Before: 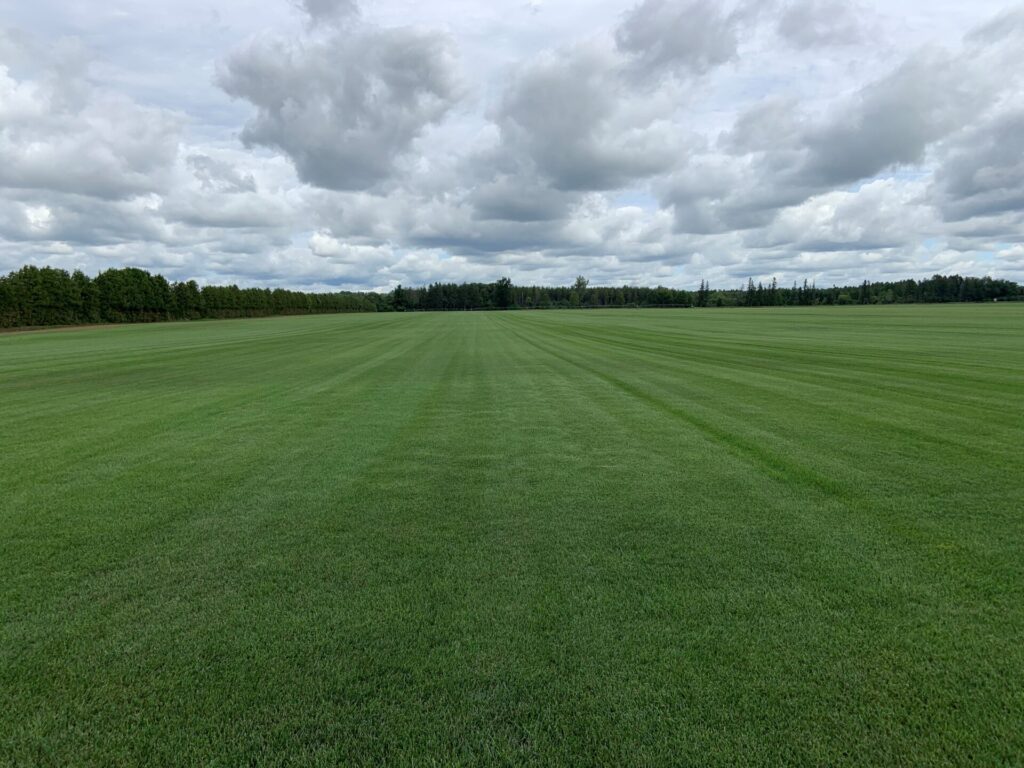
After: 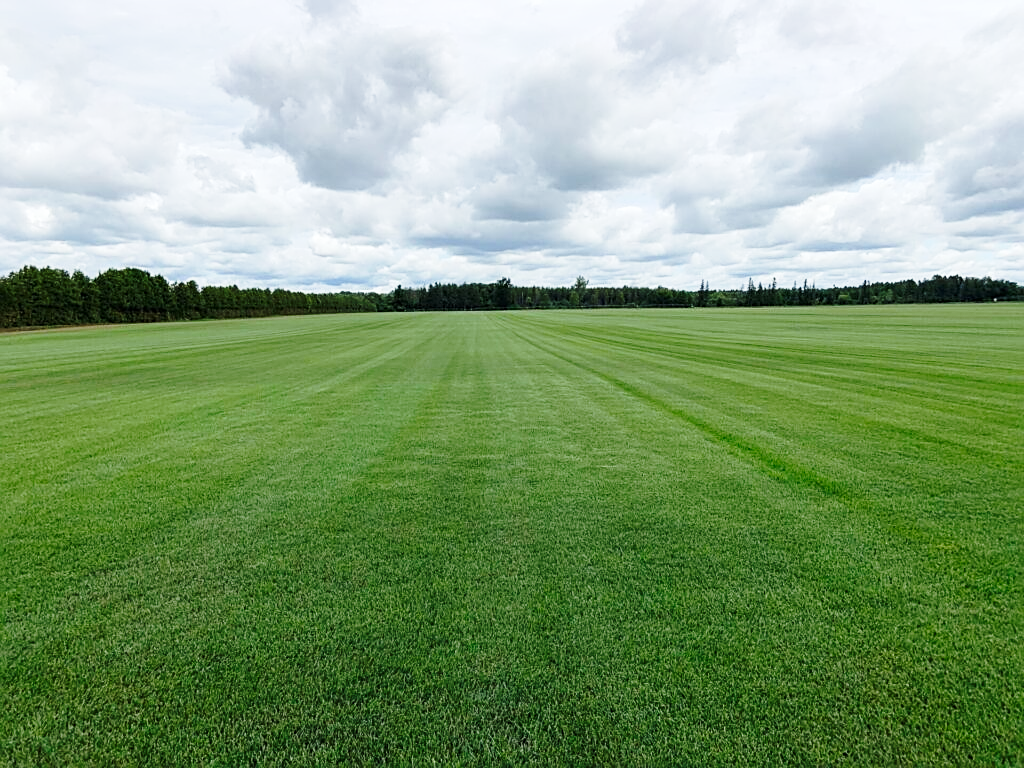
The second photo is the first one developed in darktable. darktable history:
sharpen: on, module defaults
tone equalizer: mask exposure compensation -0.508 EV
base curve: curves: ch0 [(0, 0) (0.028, 0.03) (0.121, 0.232) (0.46, 0.748) (0.859, 0.968) (1, 1)], preserve colors none
